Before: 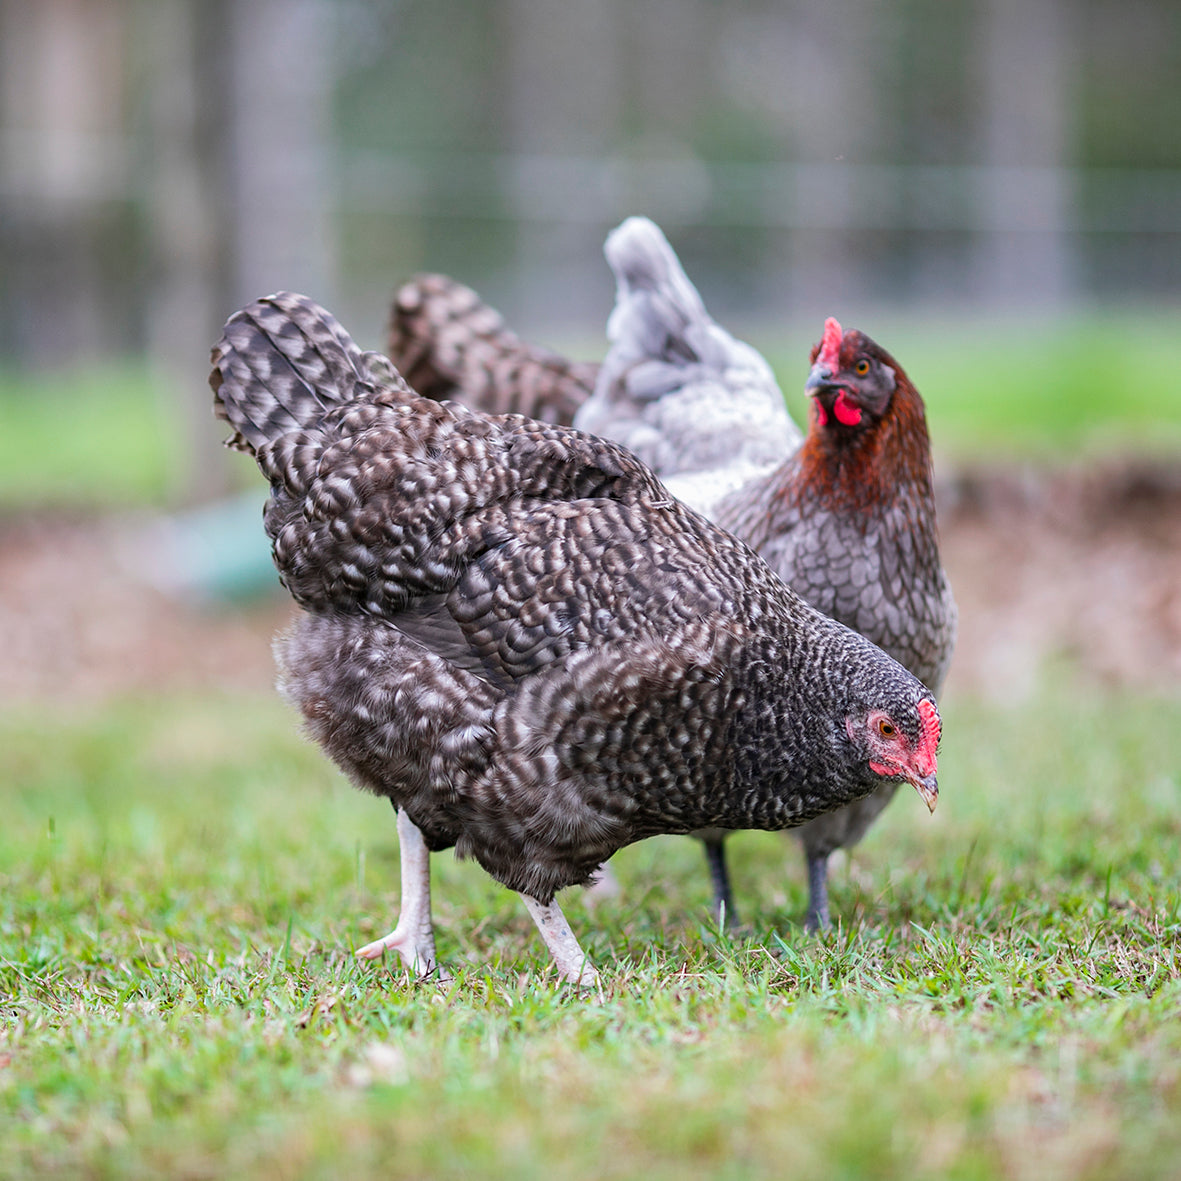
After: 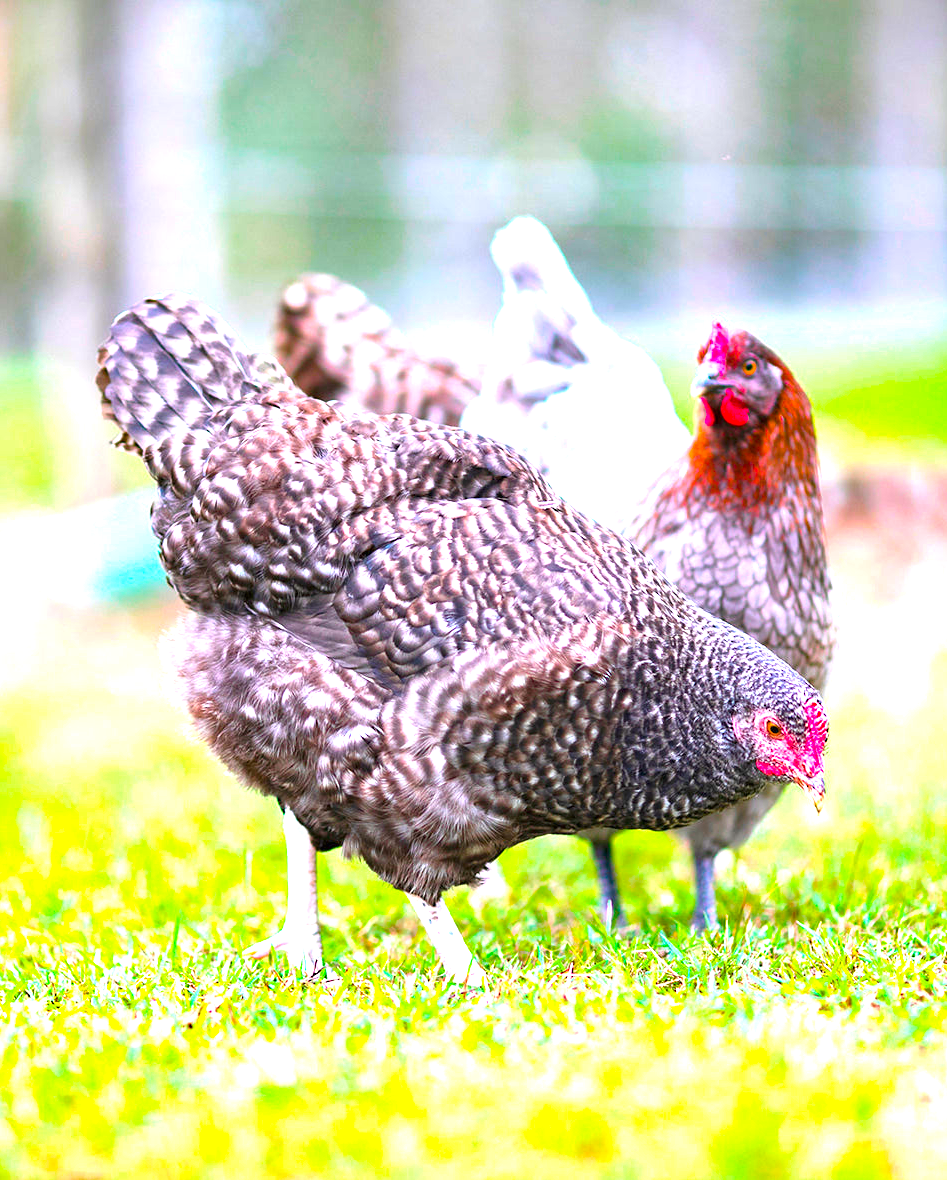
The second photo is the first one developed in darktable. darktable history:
sharpen: radius 2.883, amount 0.868, threshold 47.523
crop and rotate: left 9.597%, right 10.195%
exposure: black level correction 0, exposure 1.55 EV, compensate exposure bias true, compensate highlight preservation false
color balance rgb: linear chroma grading › global chroma 25%, perceptual saturation grading › global saturation 50%
